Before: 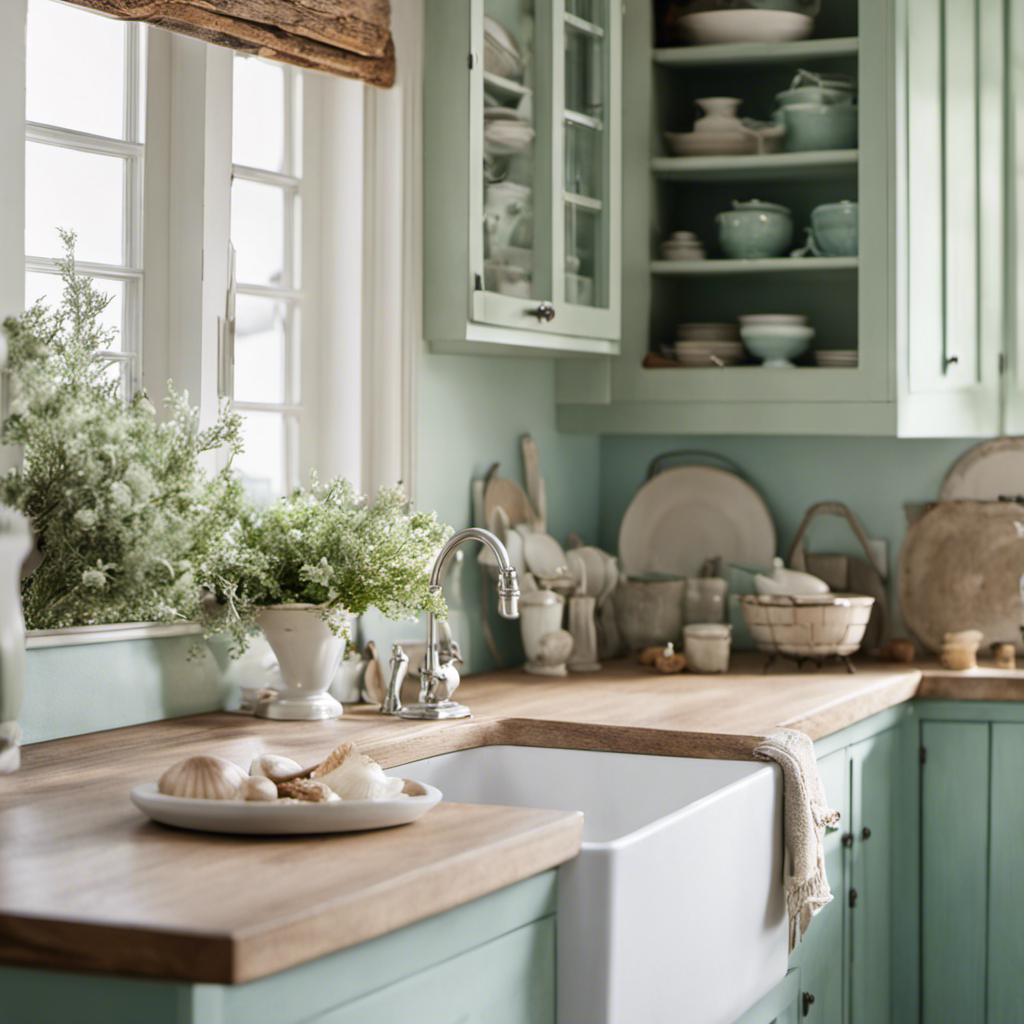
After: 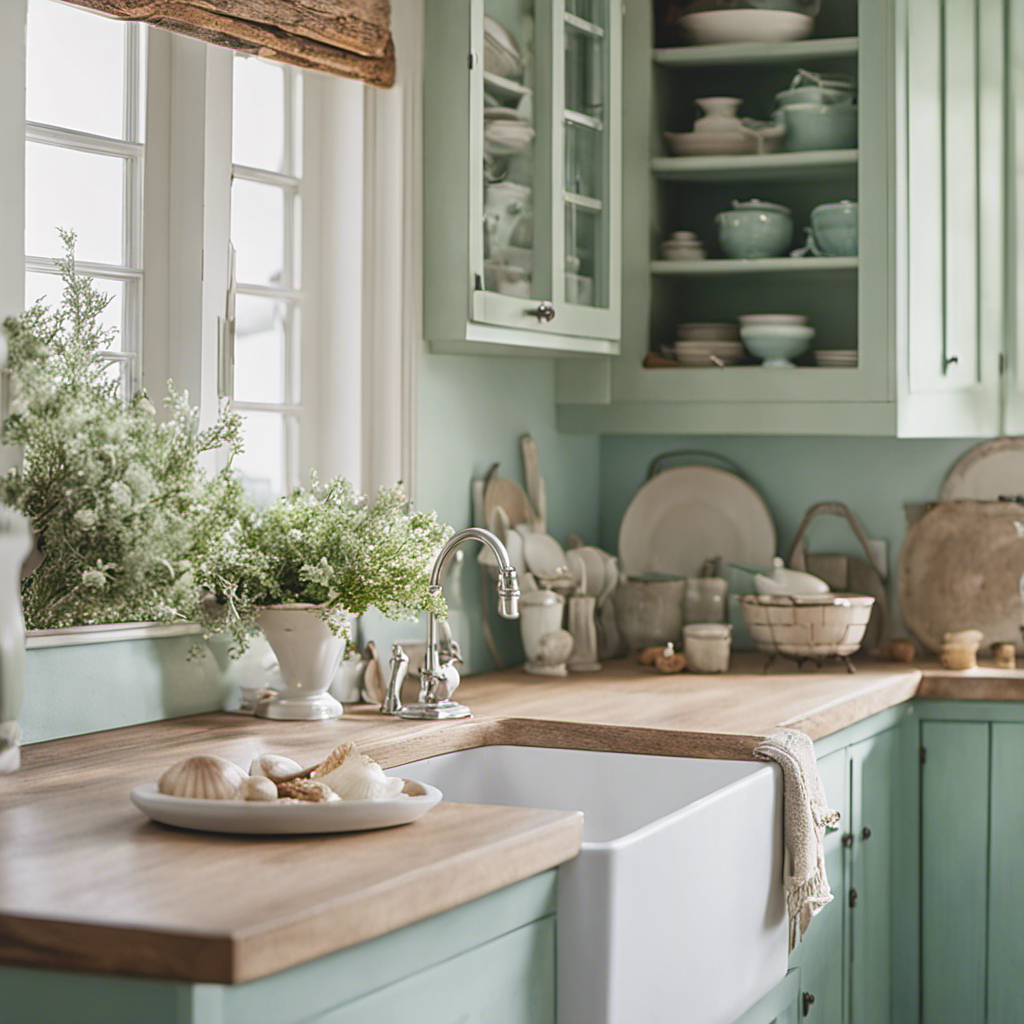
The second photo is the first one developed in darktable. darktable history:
sharpen: on, module defaults
local contrast: highlights 48%, shadows 0%, detail 100%
